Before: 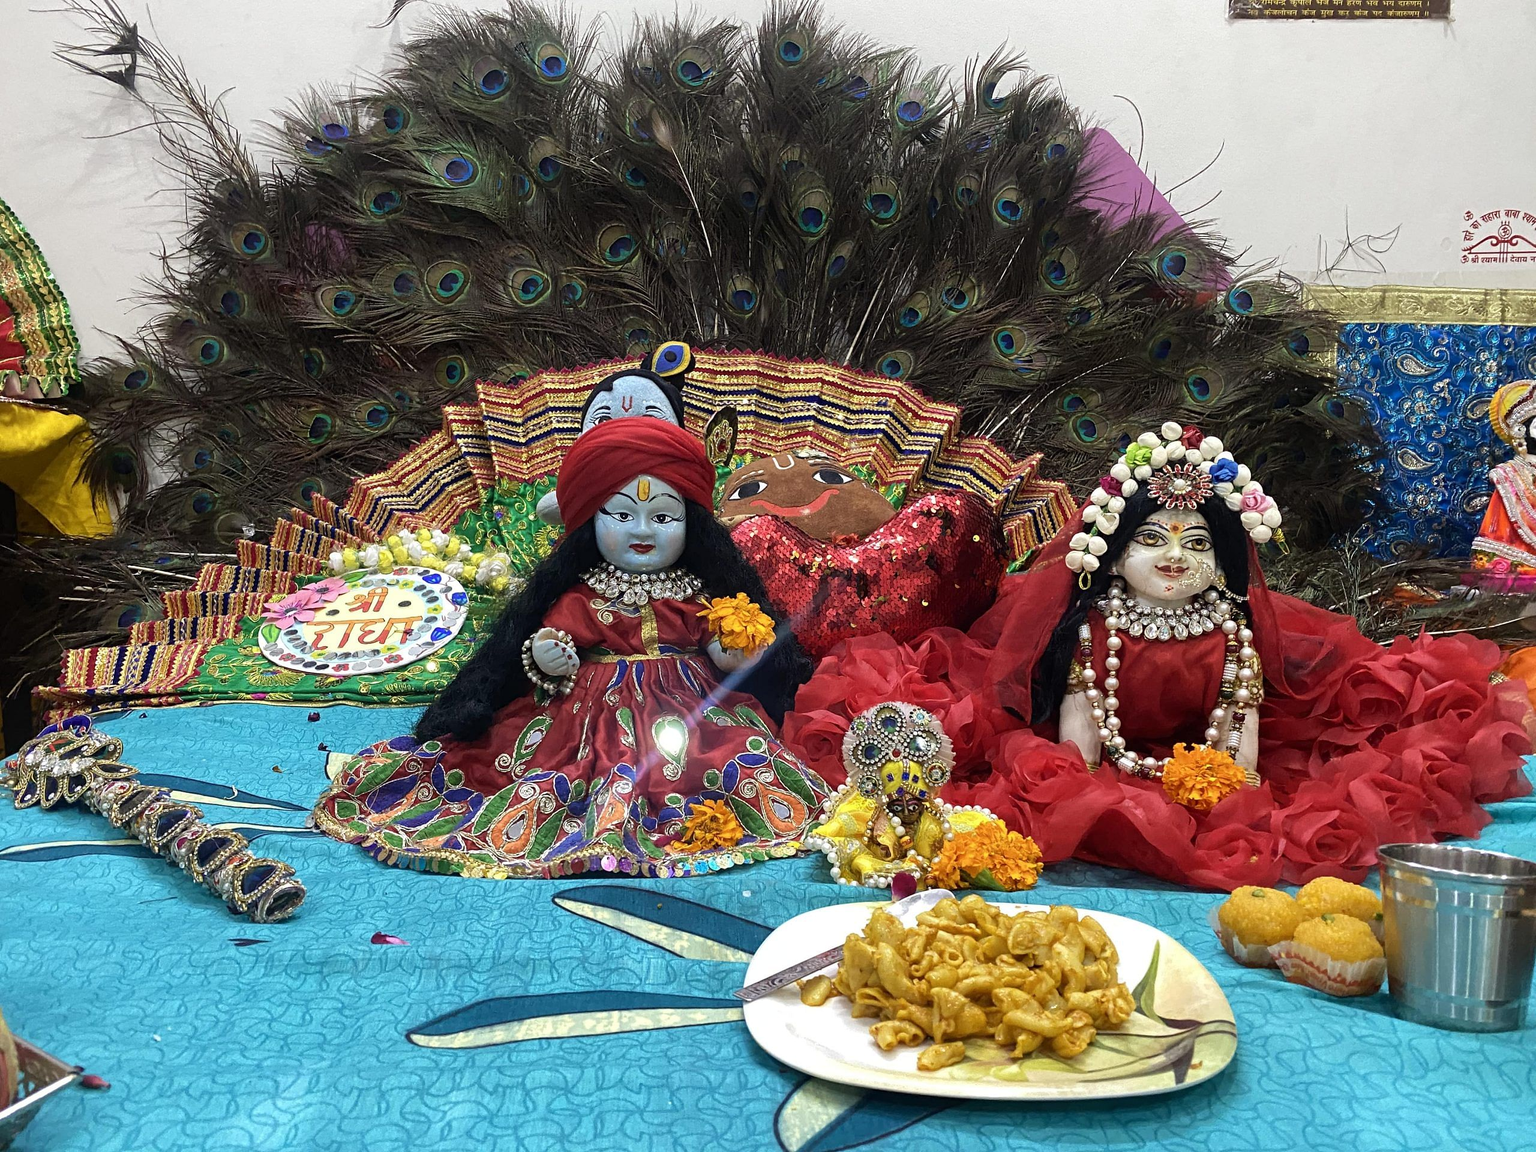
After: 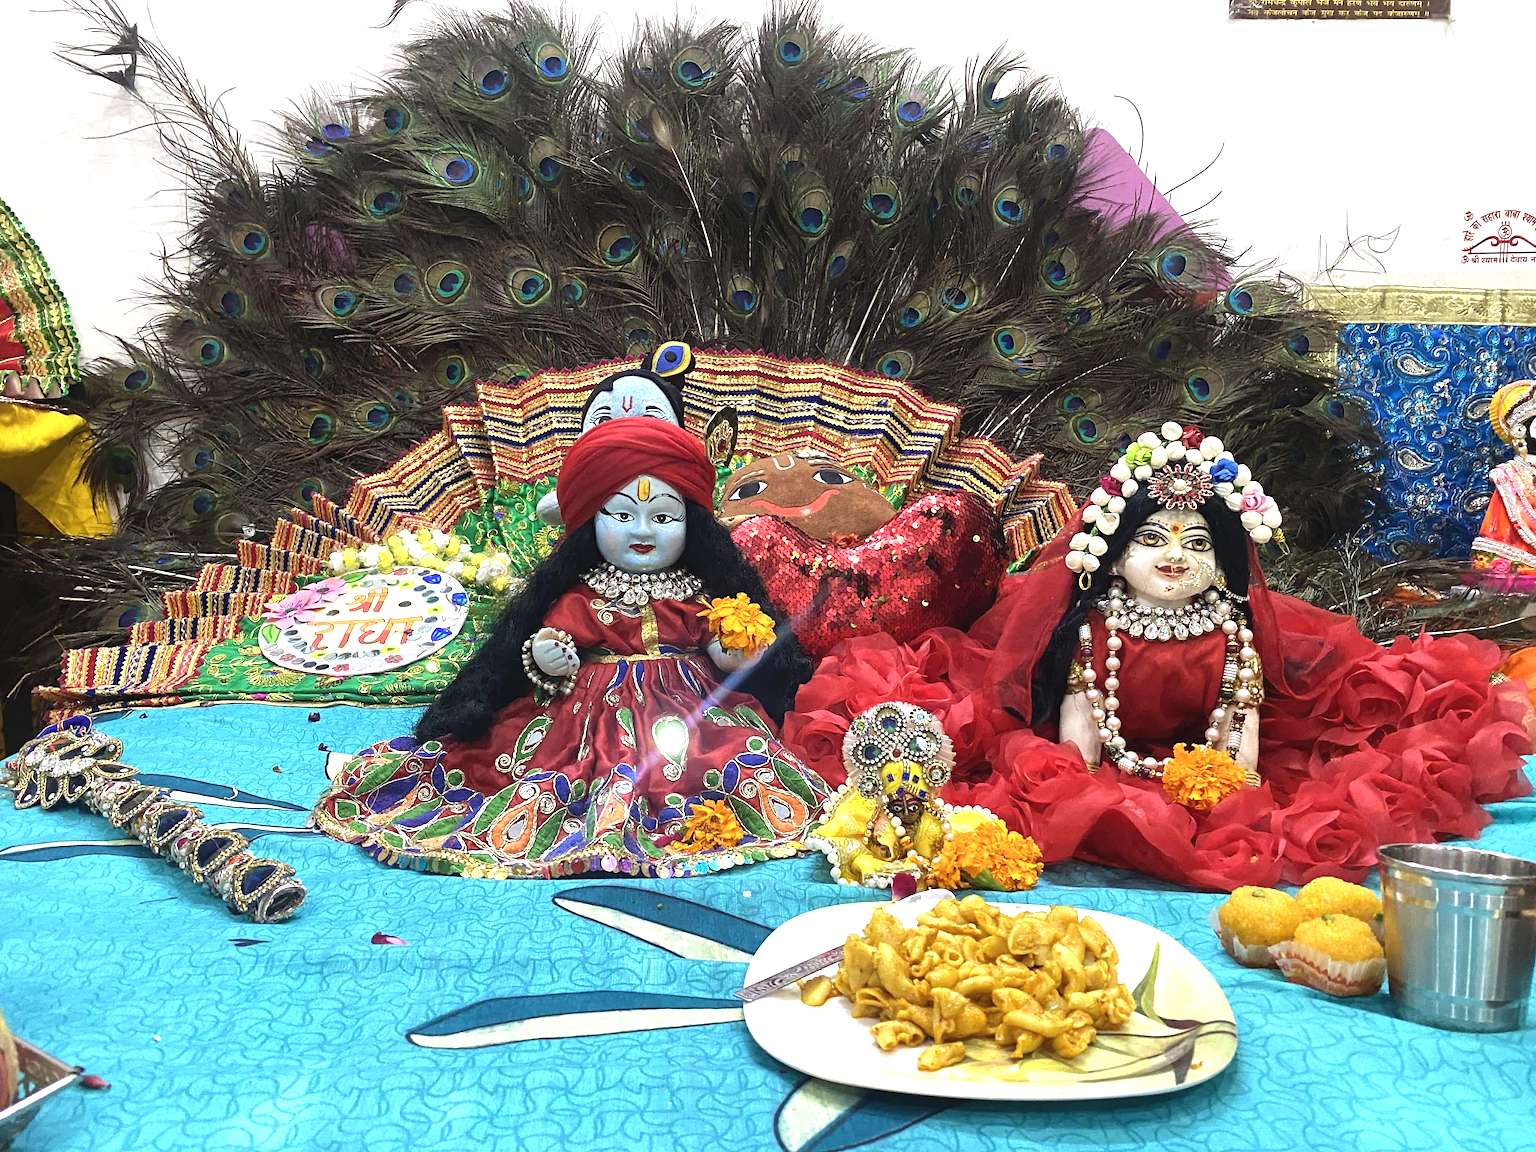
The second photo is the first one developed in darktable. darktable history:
exposure: black level correction -0.002, exposure 0.707 EV, compensate exposure bias true, compensate highlight preservation false
